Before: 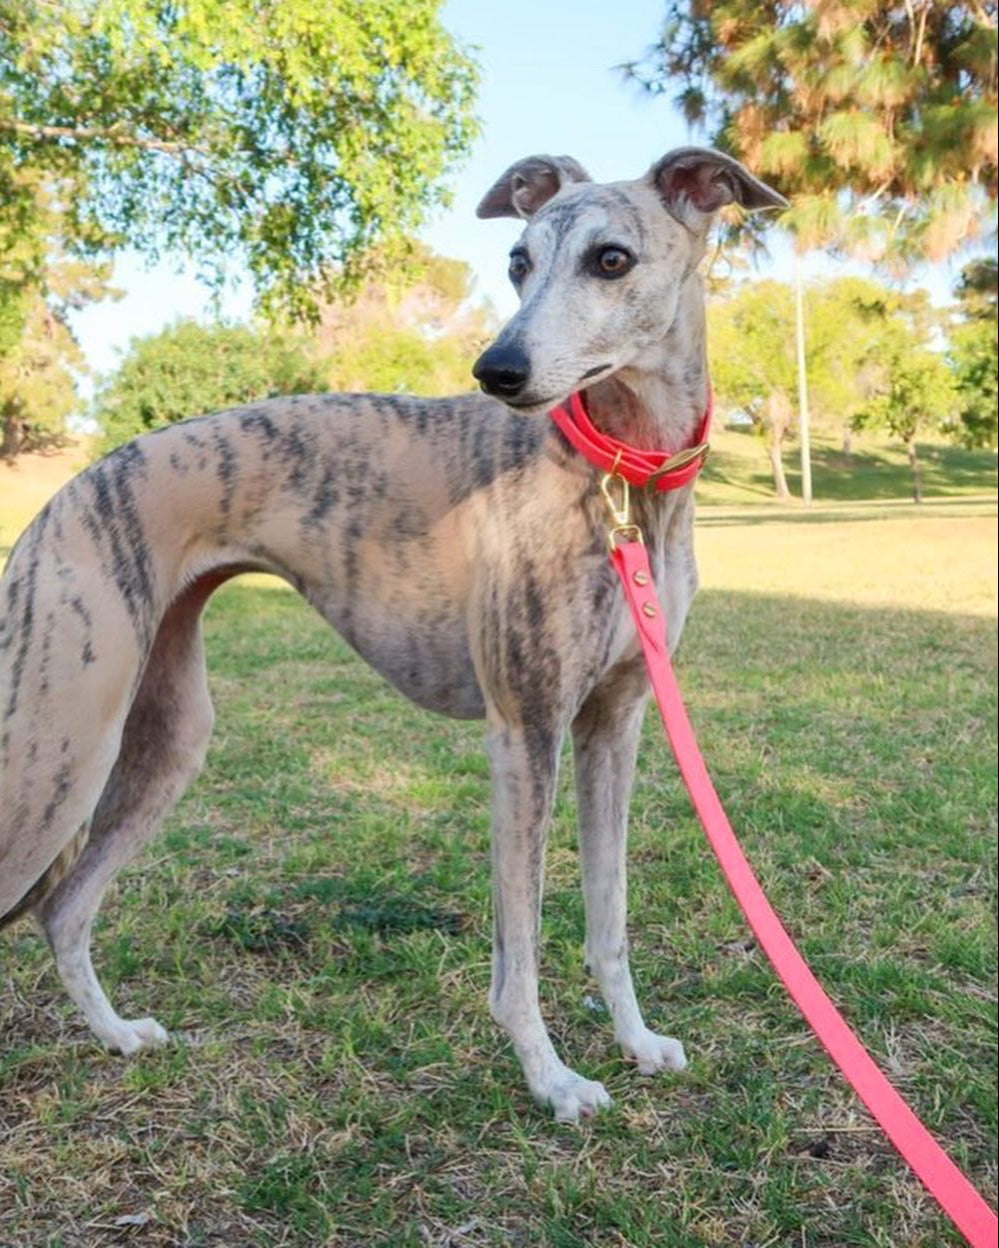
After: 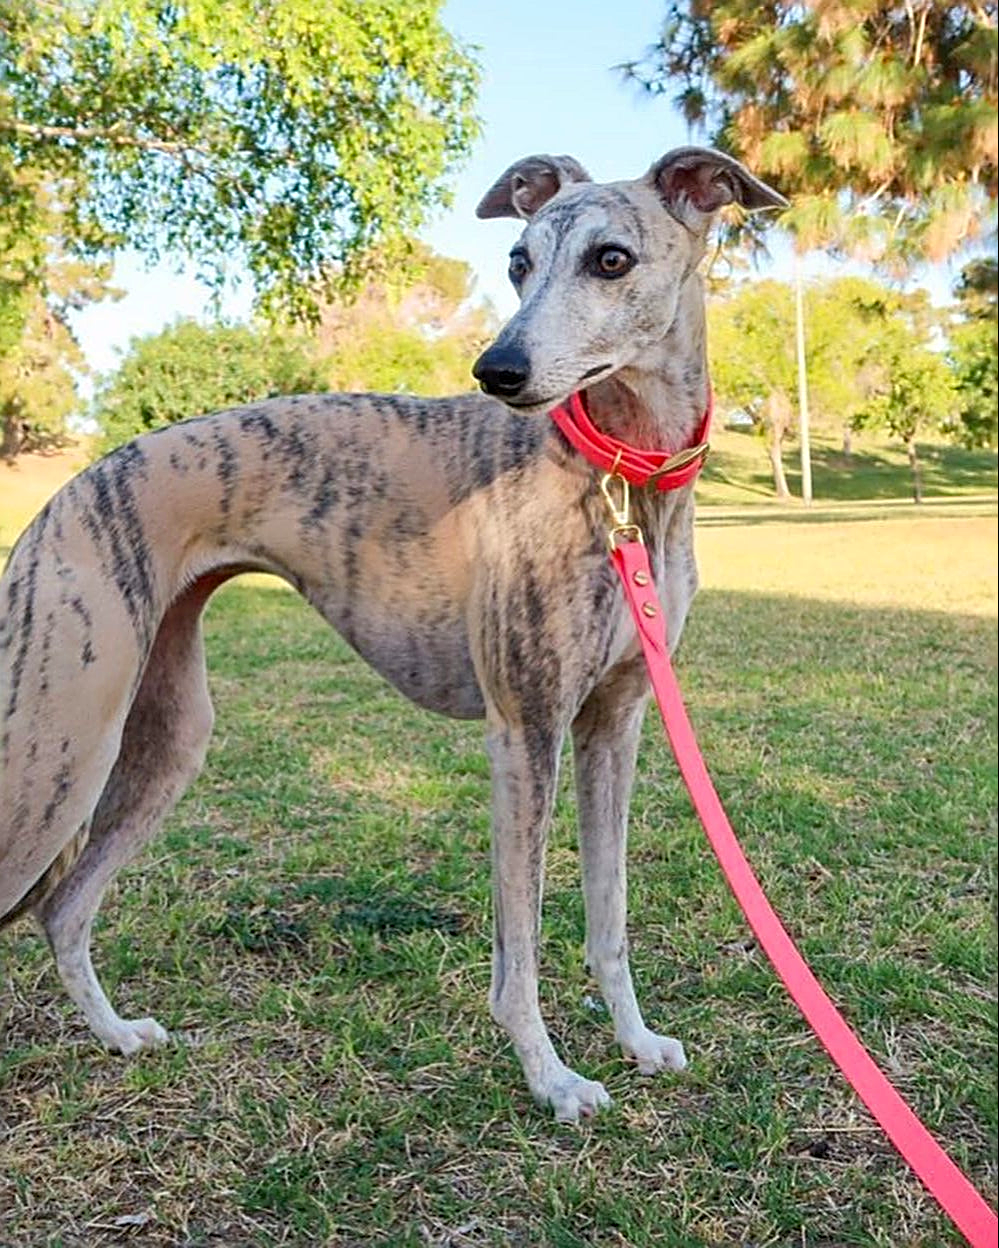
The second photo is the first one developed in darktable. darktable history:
sharpen: radius 2.584, amount 0.688
haze removal: compatibility mode true, adaptive false
